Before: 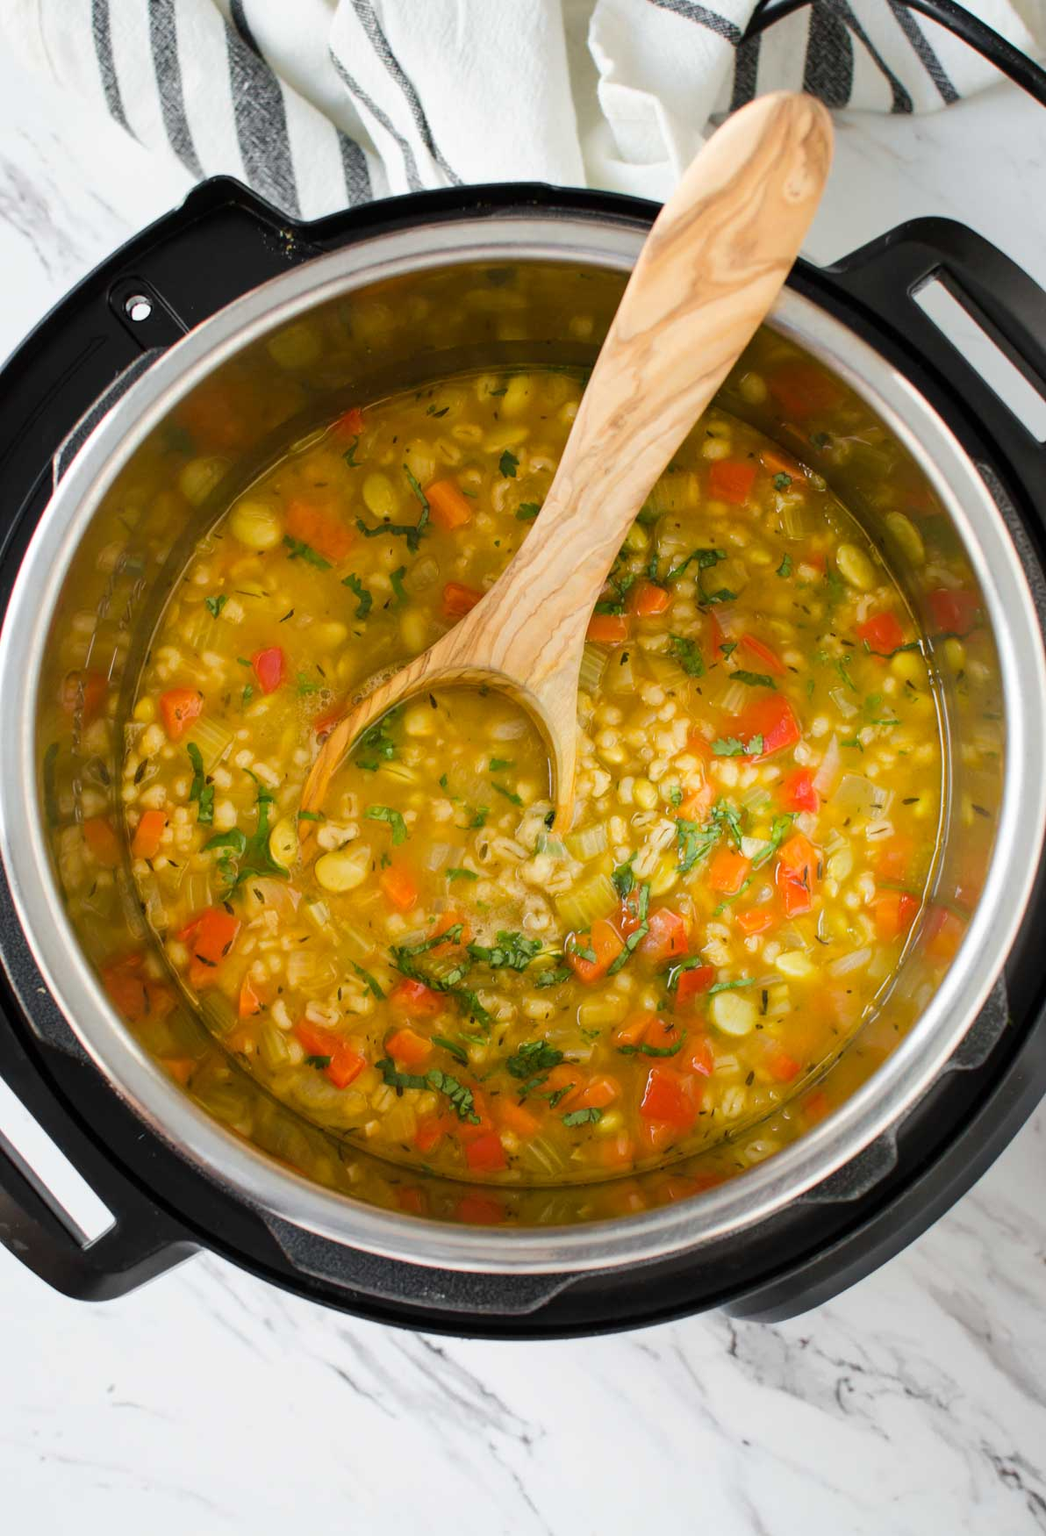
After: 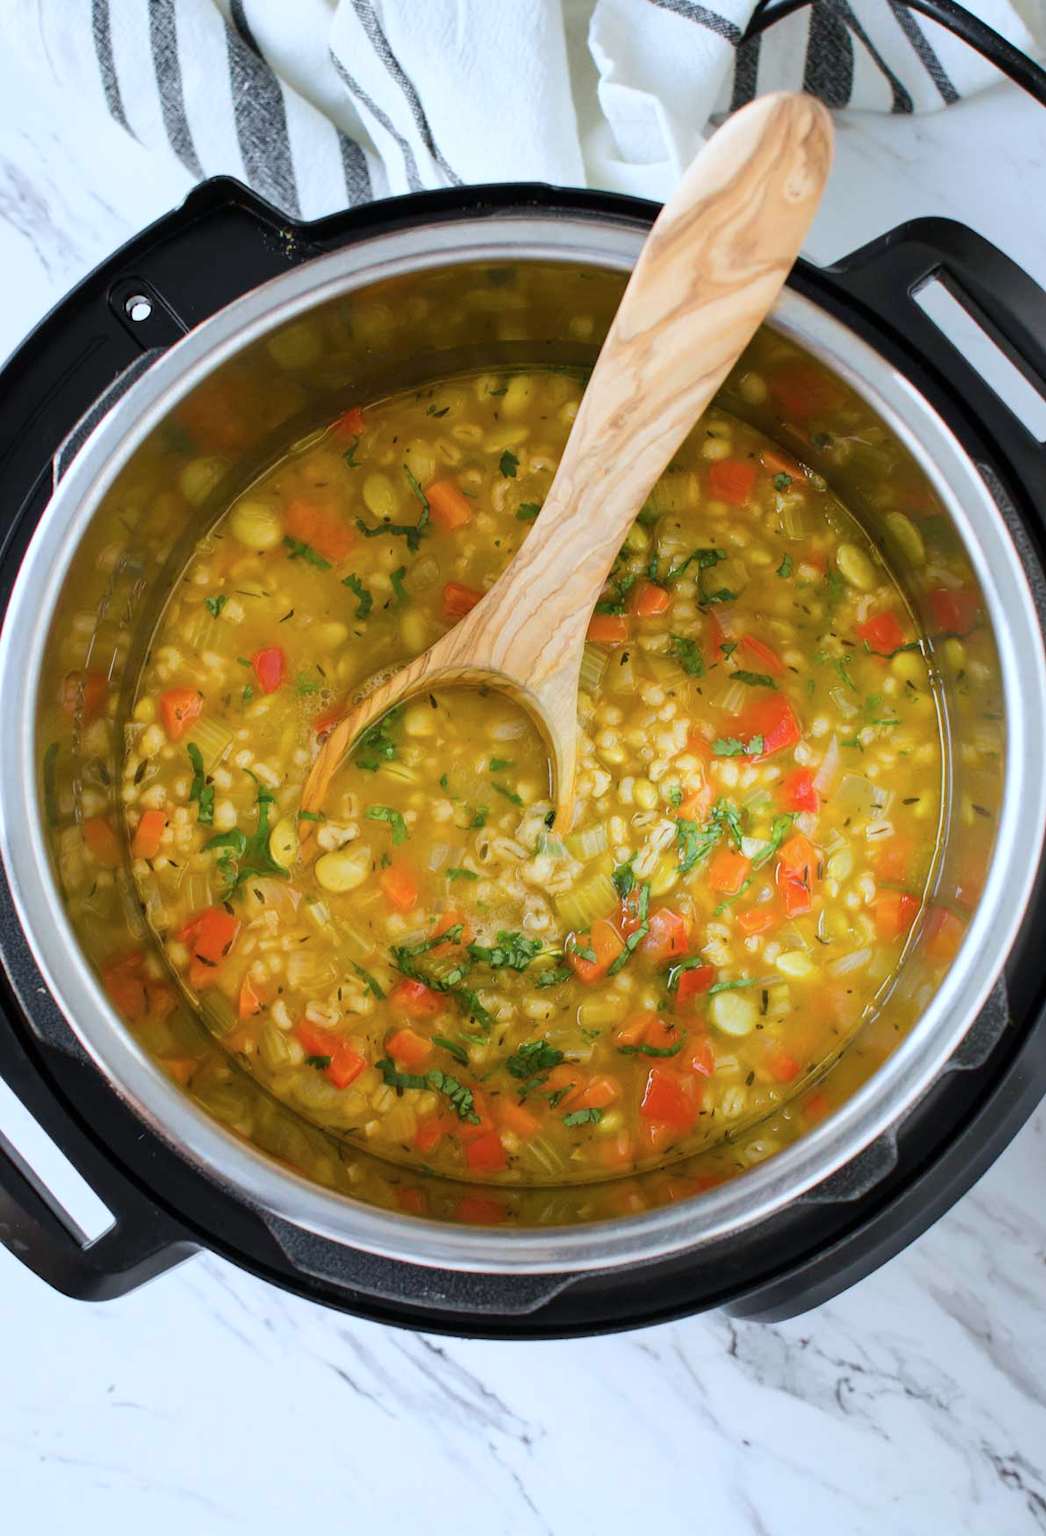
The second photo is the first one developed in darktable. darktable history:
color calibration: x 0.372, y 0.386, temperature 4285.5 K
